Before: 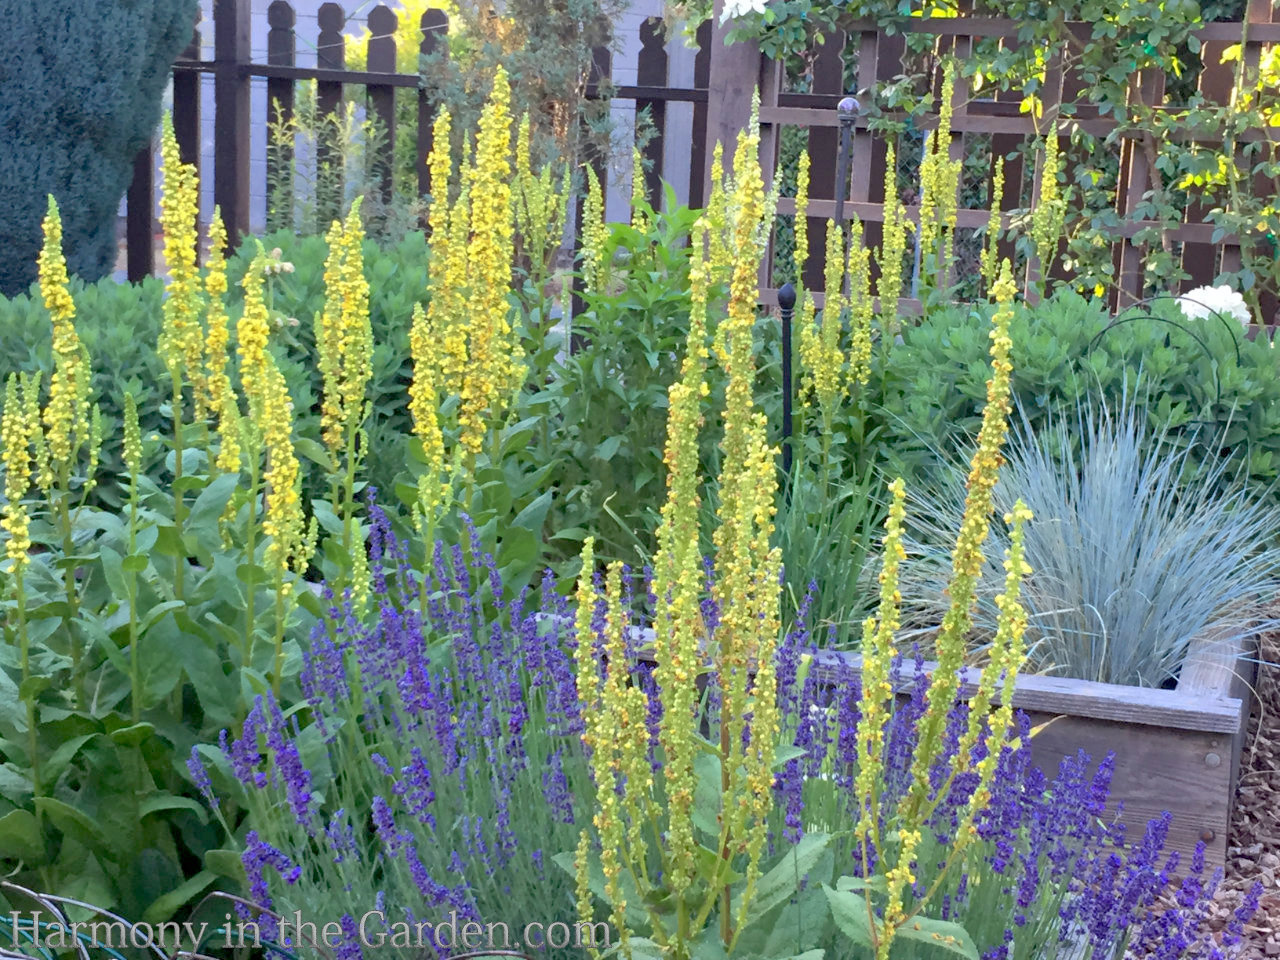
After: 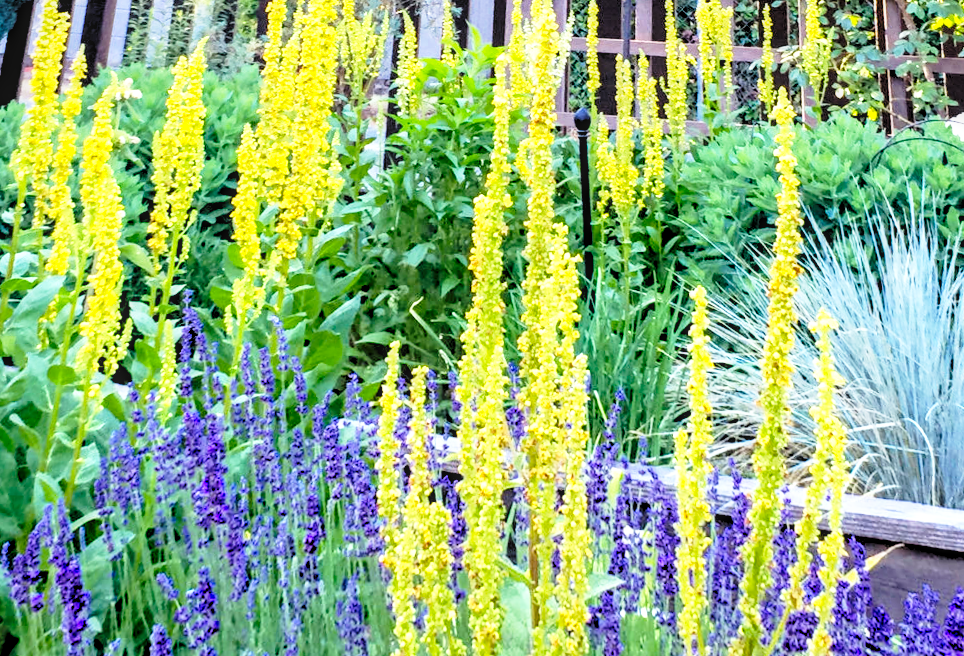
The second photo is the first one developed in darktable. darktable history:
base curve: curves: ch0 [(0, 0) (0.026, 0.03) (0.109, 0.232) (0.351, 0.748) (0.669, 0.968) (1, 1)], preserve colors none
exposure: compensate highlight preservation false
crop: left 5.596%, top 10.314%, right 3.534%, bottom 19.395%
color balance rgb: perceptual saturation grading › global saturation 20%, global vibrance 20%
local contrast: on, module defaults
rgb levels: levels [[0.034, 0.472, 0.904], [0, 0.5, 1], [0, 0.5, 1]]
rotate and perspective: rotation 0.72°, lens shift (vertical) -0.352, lens shift (horizontal) -0.051, crop left 0.152, crop right 0.859, crop top 0.019, crop bottom 0.964
